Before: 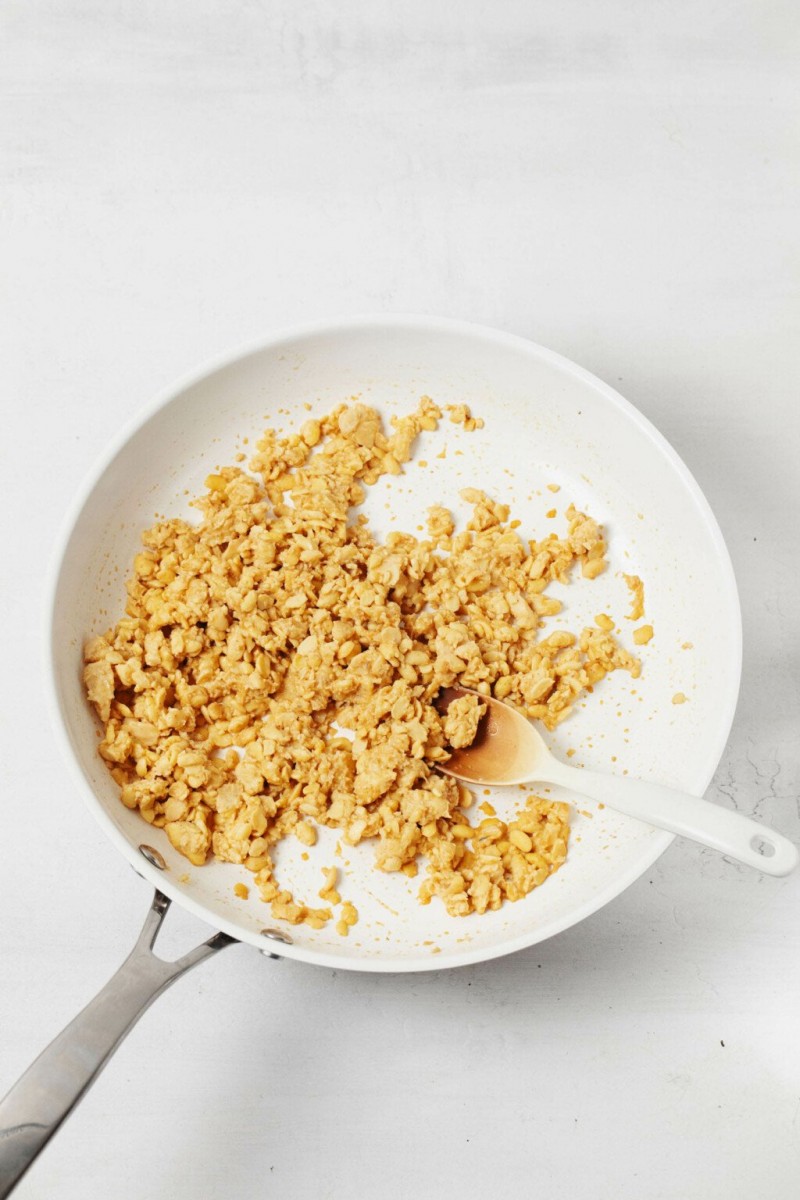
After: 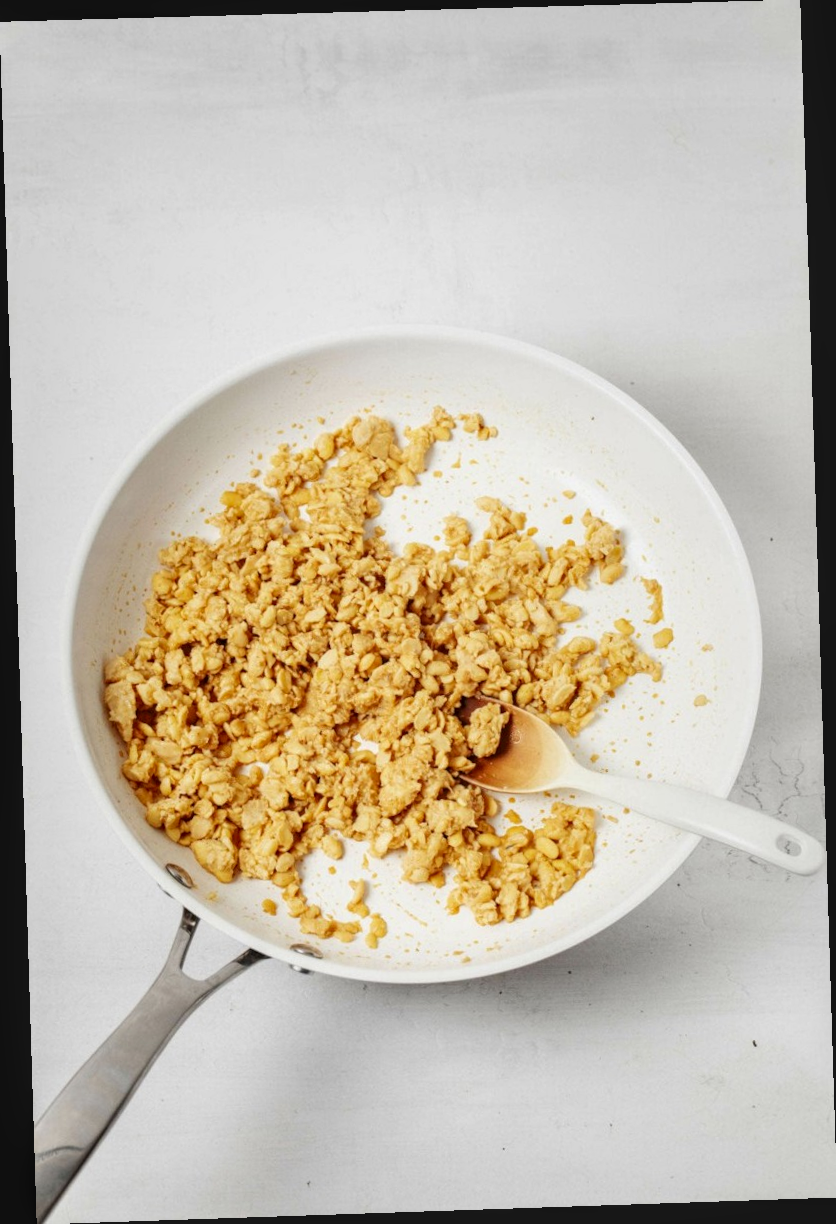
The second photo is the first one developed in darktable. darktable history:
local contrast: on, module defaults
rotate and perspective: rotation -1.77°, lens shift (horizontal) 0.004, automatic cropping off
